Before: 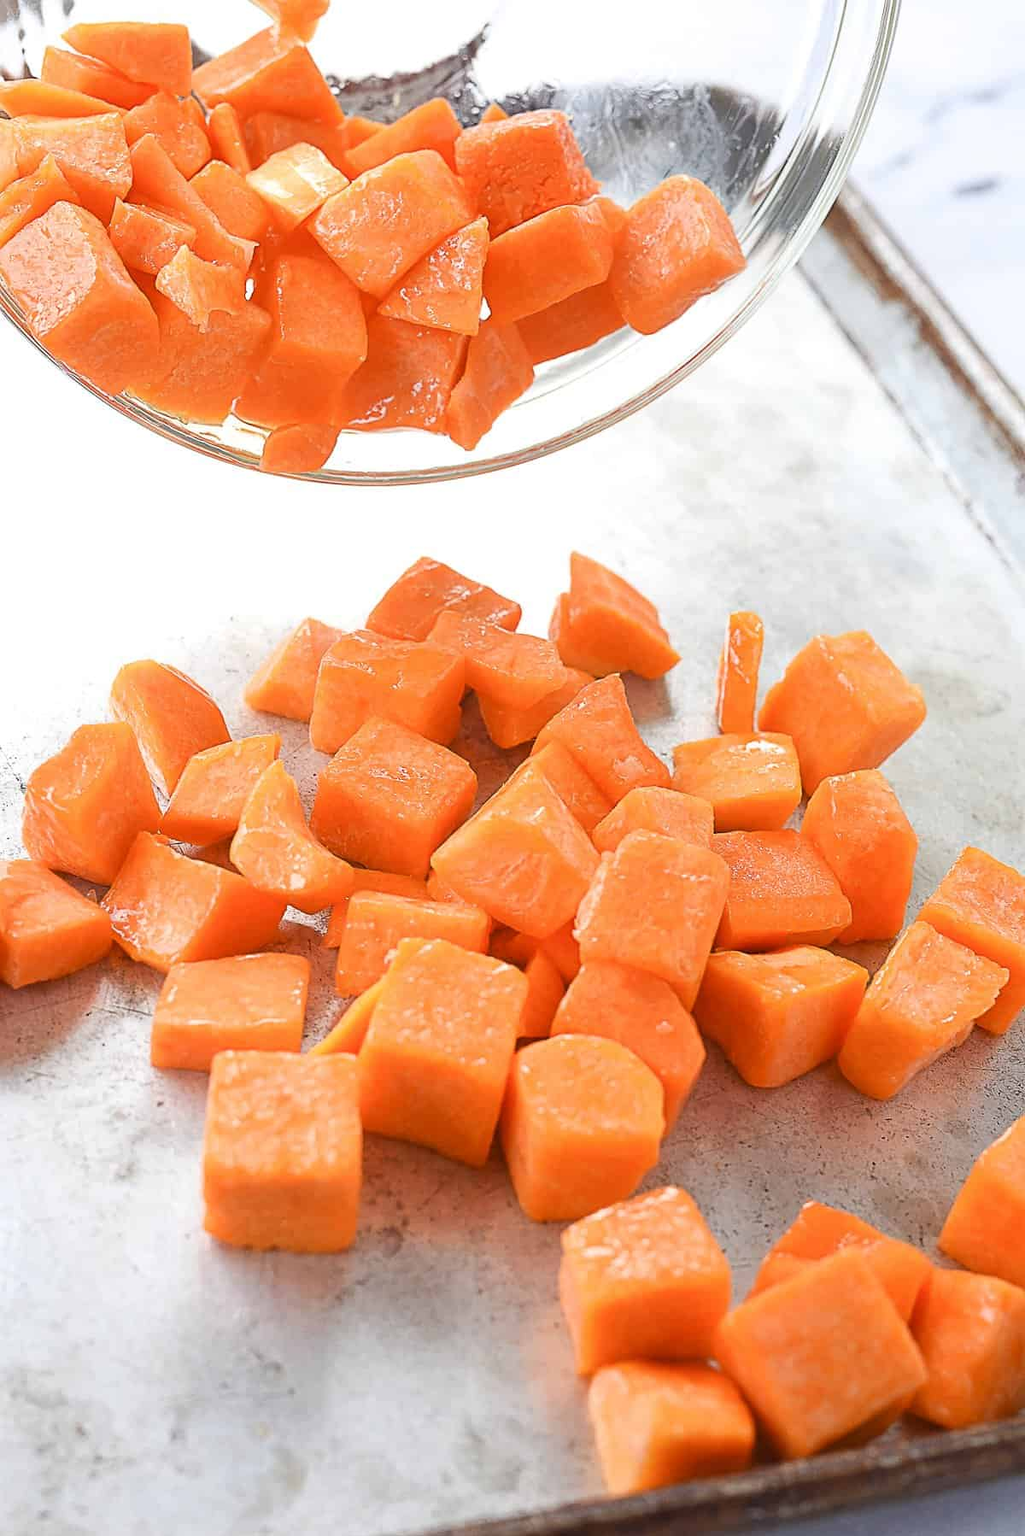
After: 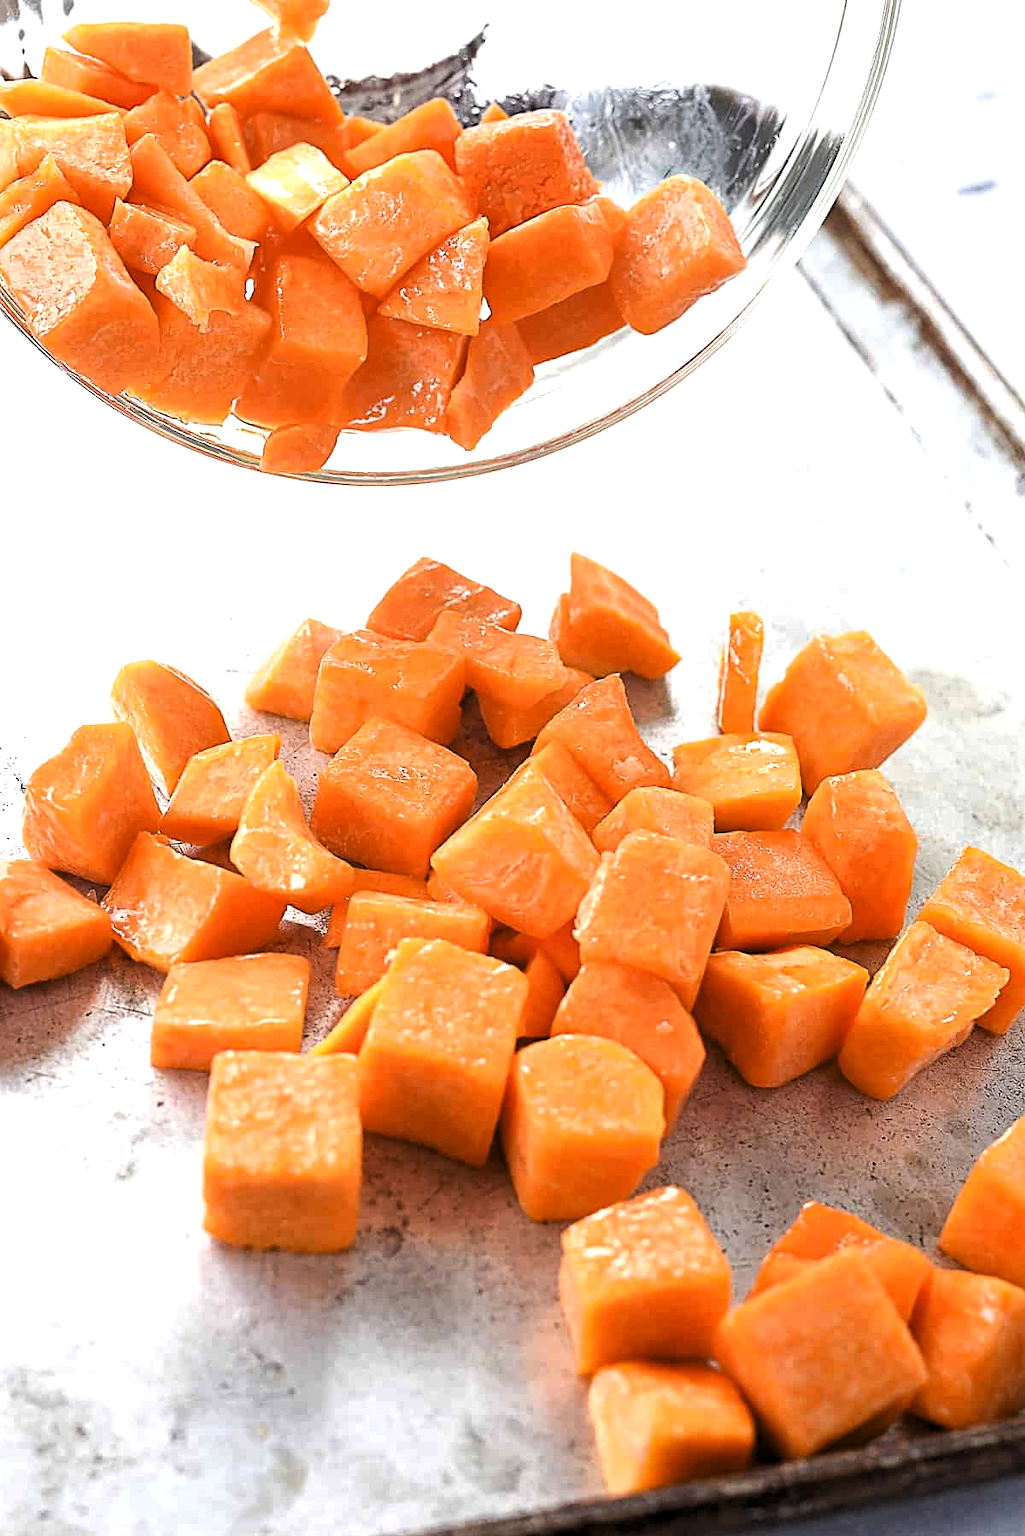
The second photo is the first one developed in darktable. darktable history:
haze removal: compatibility mode true, adaptive false
levels: black 0.102%, levels [0.129, 0.519, 0.867]
